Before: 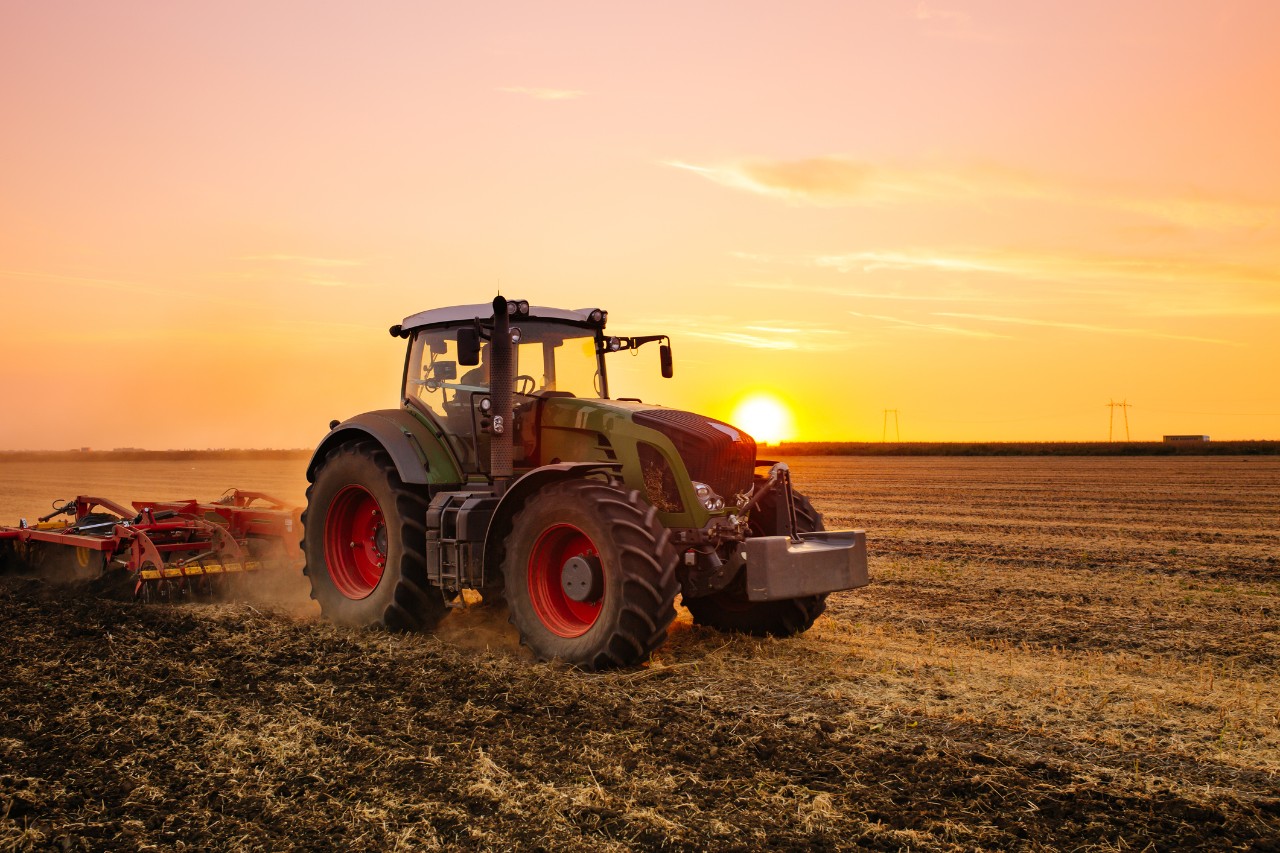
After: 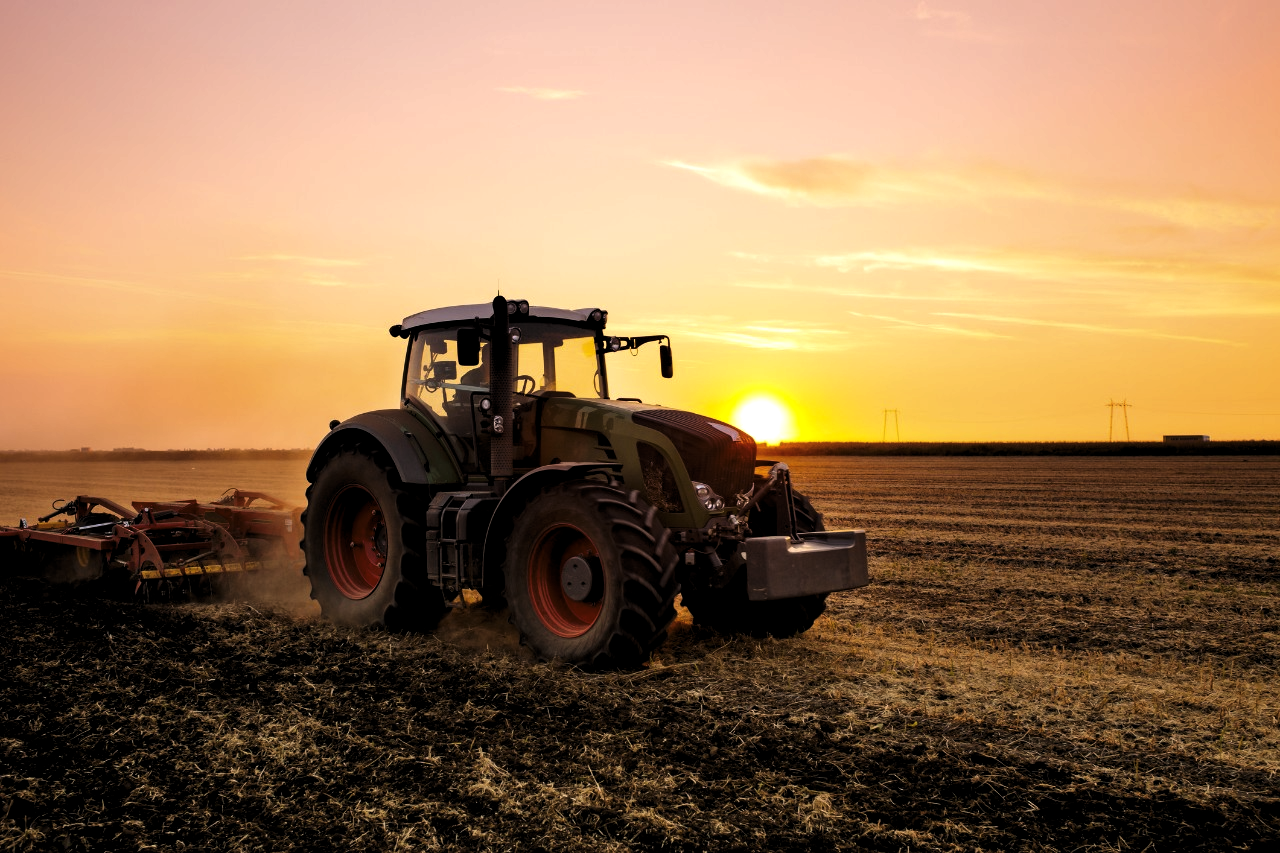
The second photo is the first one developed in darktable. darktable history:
levels: white 99.98%, levels [0.101, 0.578, 0.953]
